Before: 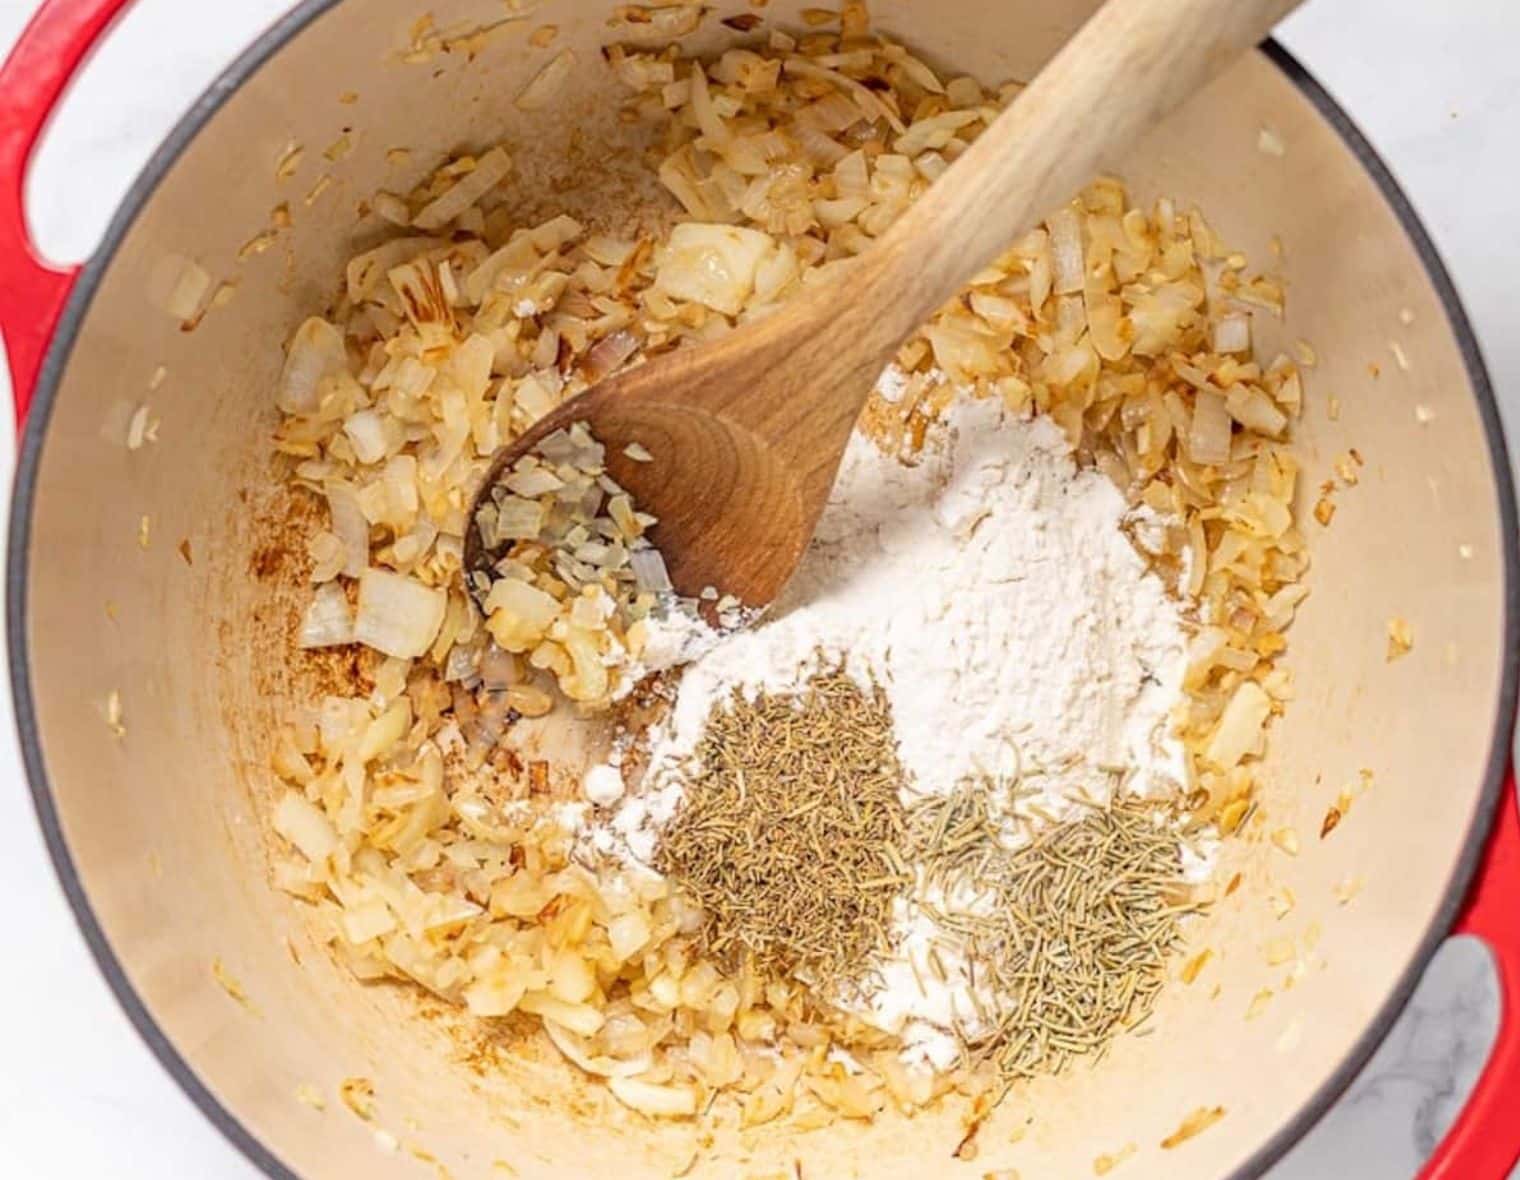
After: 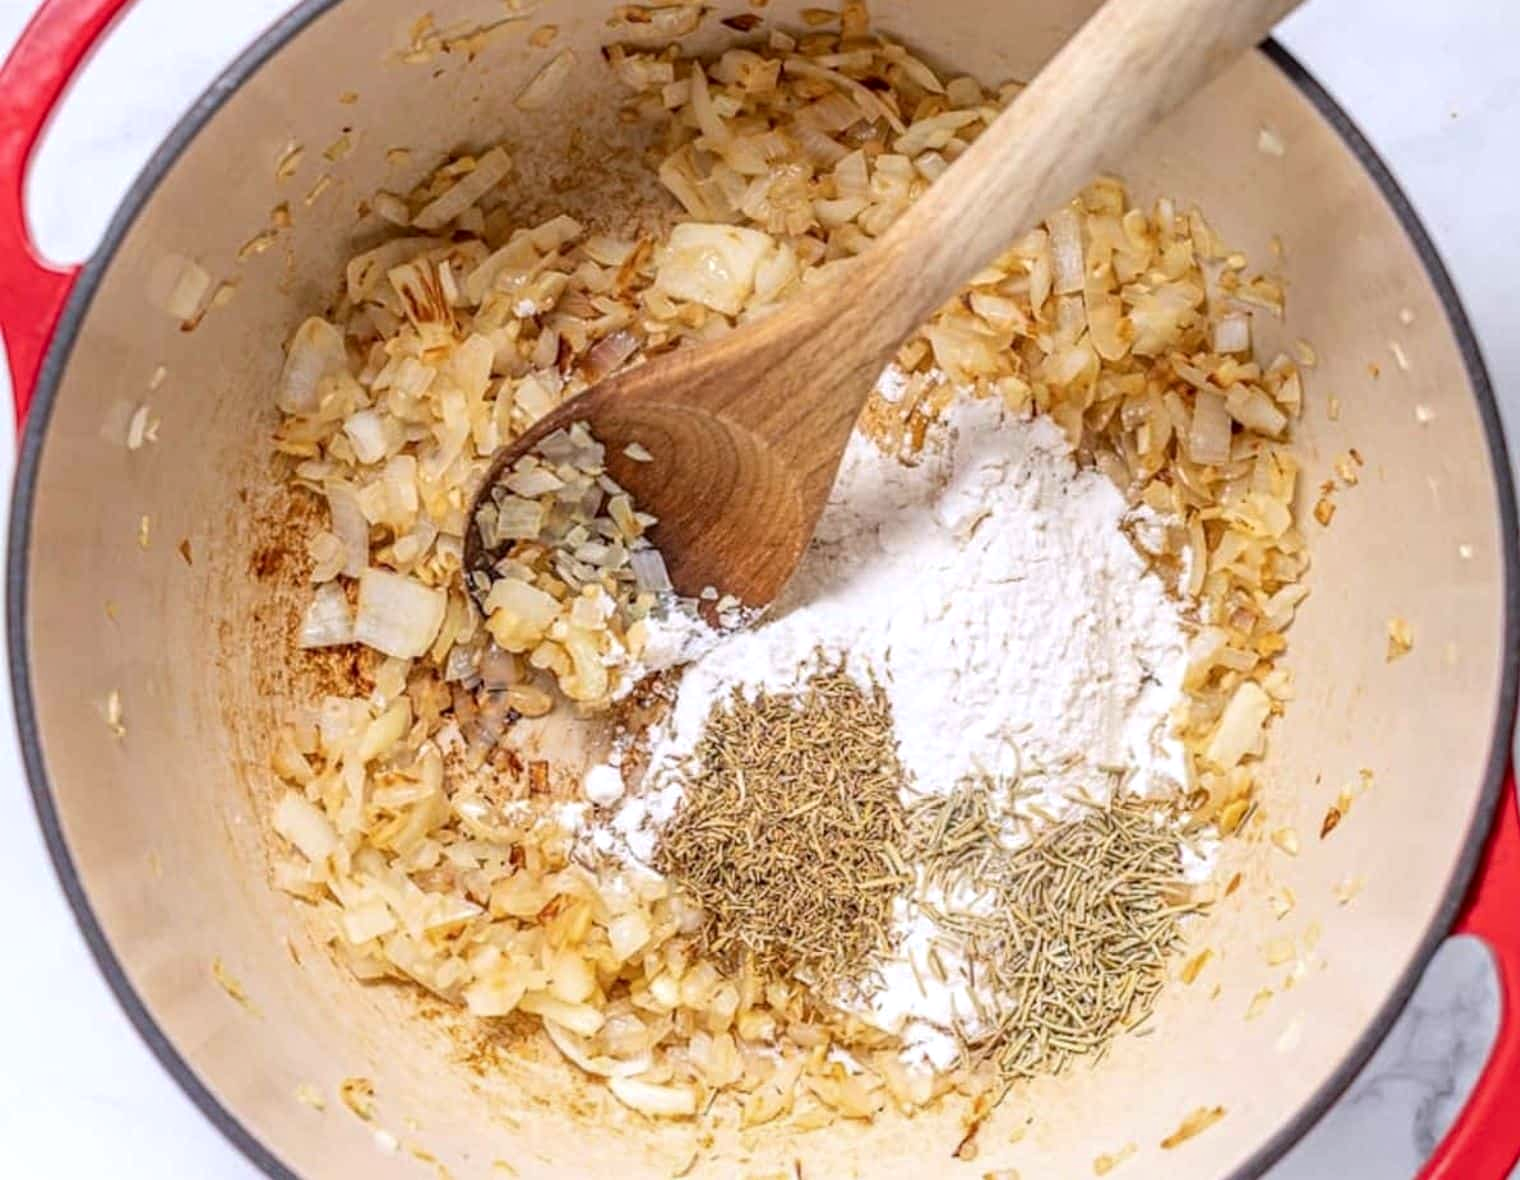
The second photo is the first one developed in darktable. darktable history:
tone equalizer: on, module defaults
local contrast: on, module defaults
color calibration: illuminant as shot in camera, x 0.358, y 0.373, temperature 4628.91 K
